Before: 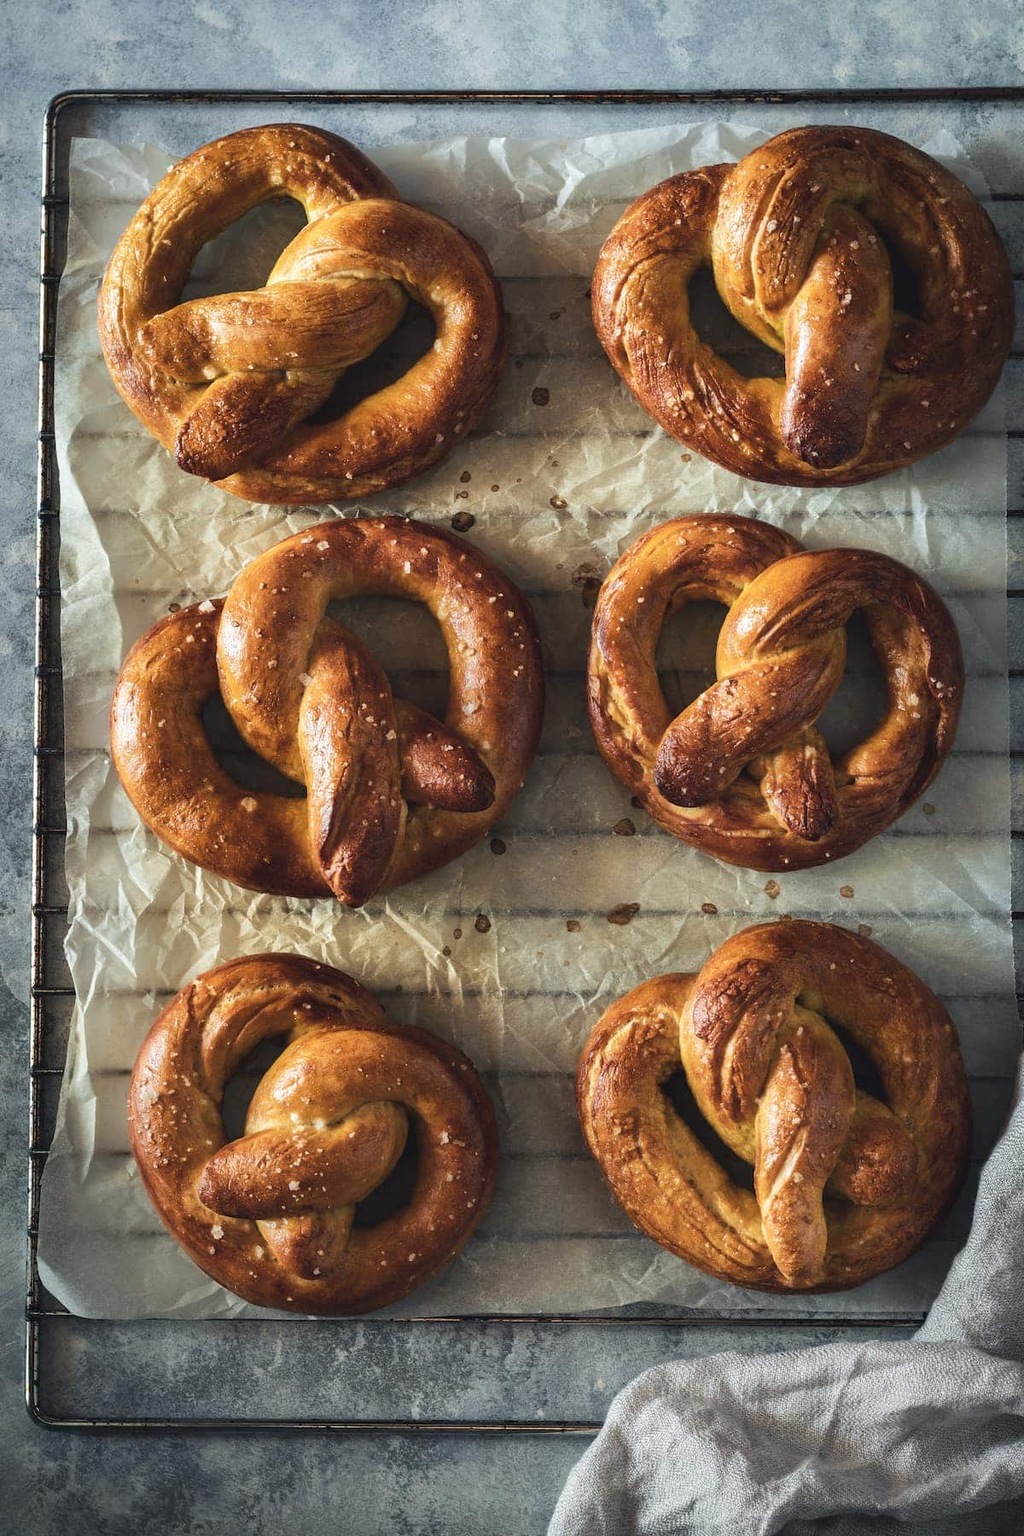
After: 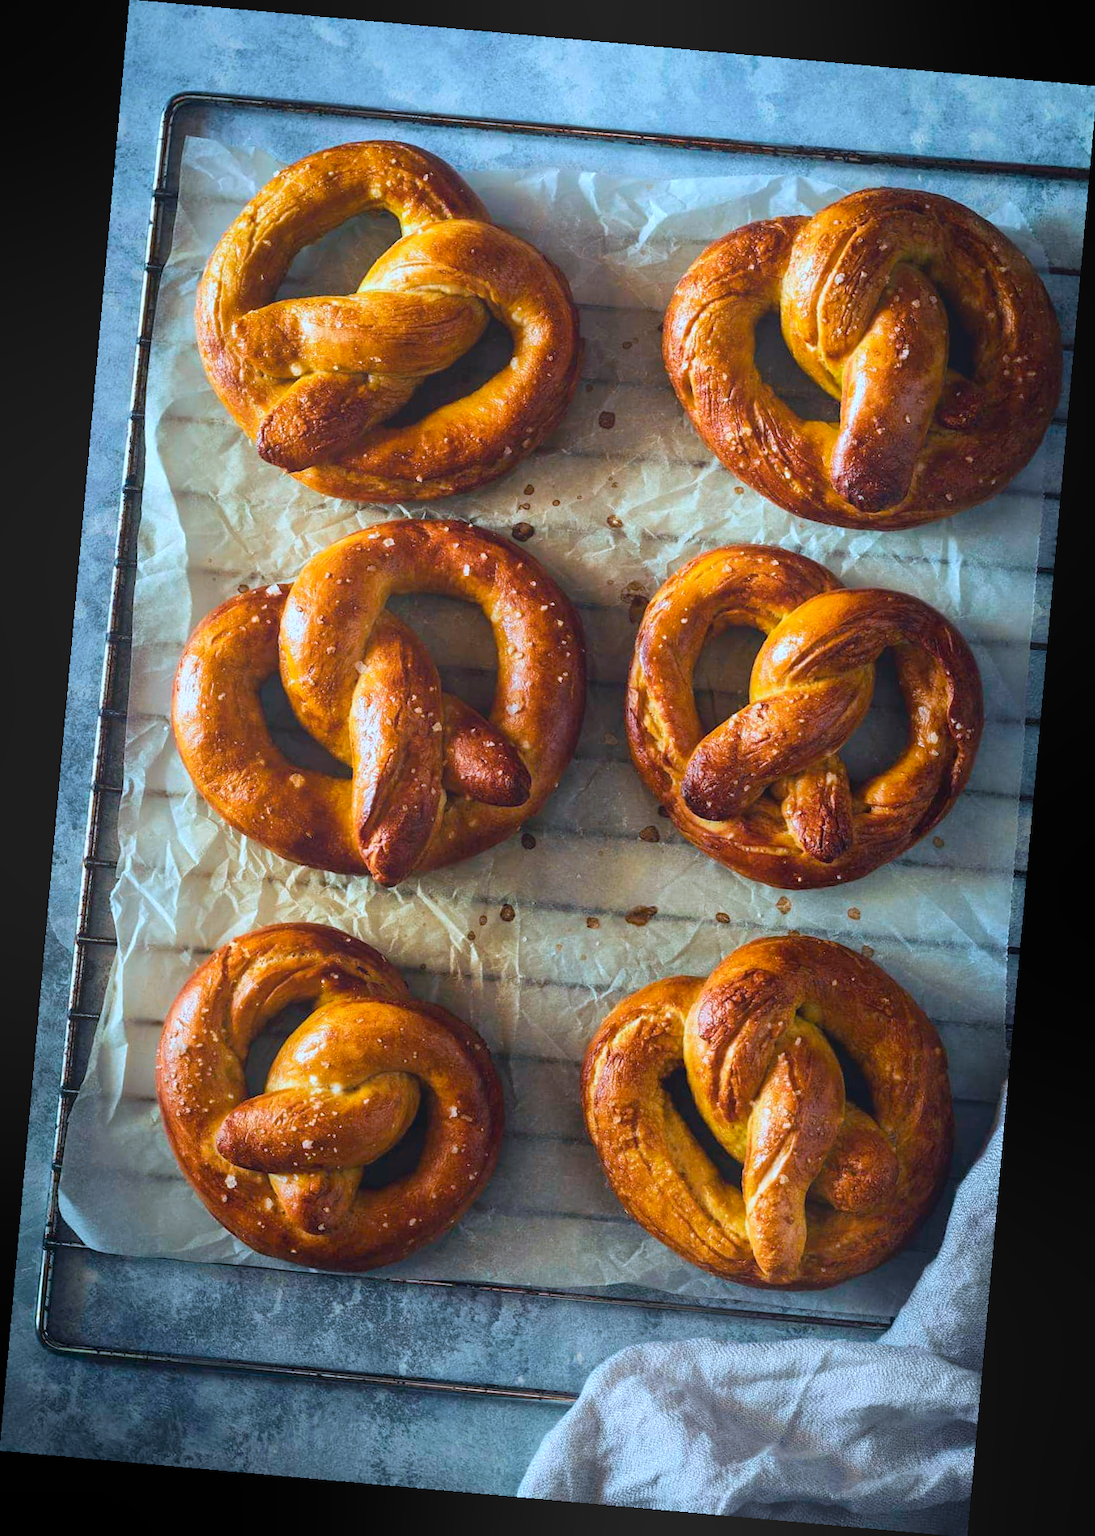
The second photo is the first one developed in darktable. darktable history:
color balance rgb: perceptual saturation grading › global saturation 25%, global vibrance 20%
bloom: size 40%
white balance: red 0.926, green 1.003, blue 1.133
rotate and perspective: rotation 5.12°, automatic cropping off
